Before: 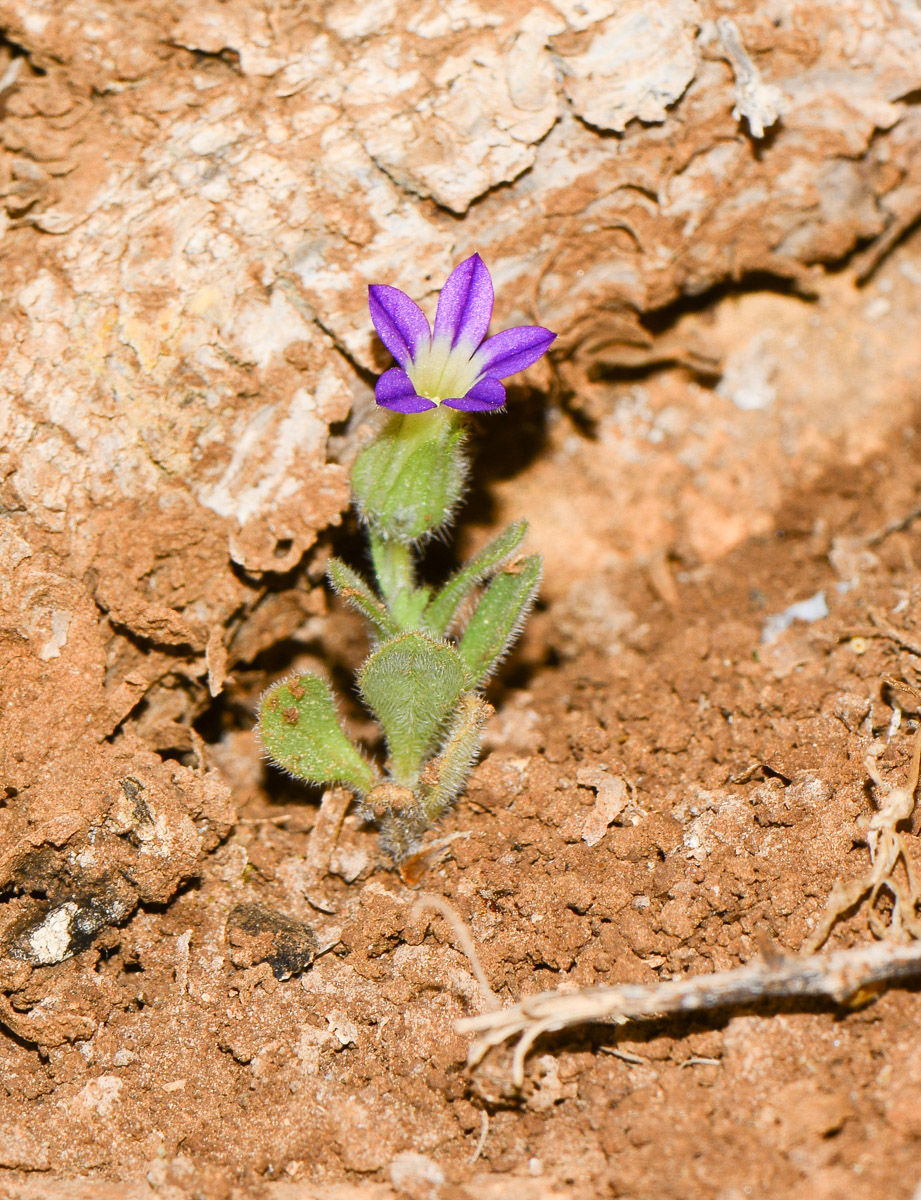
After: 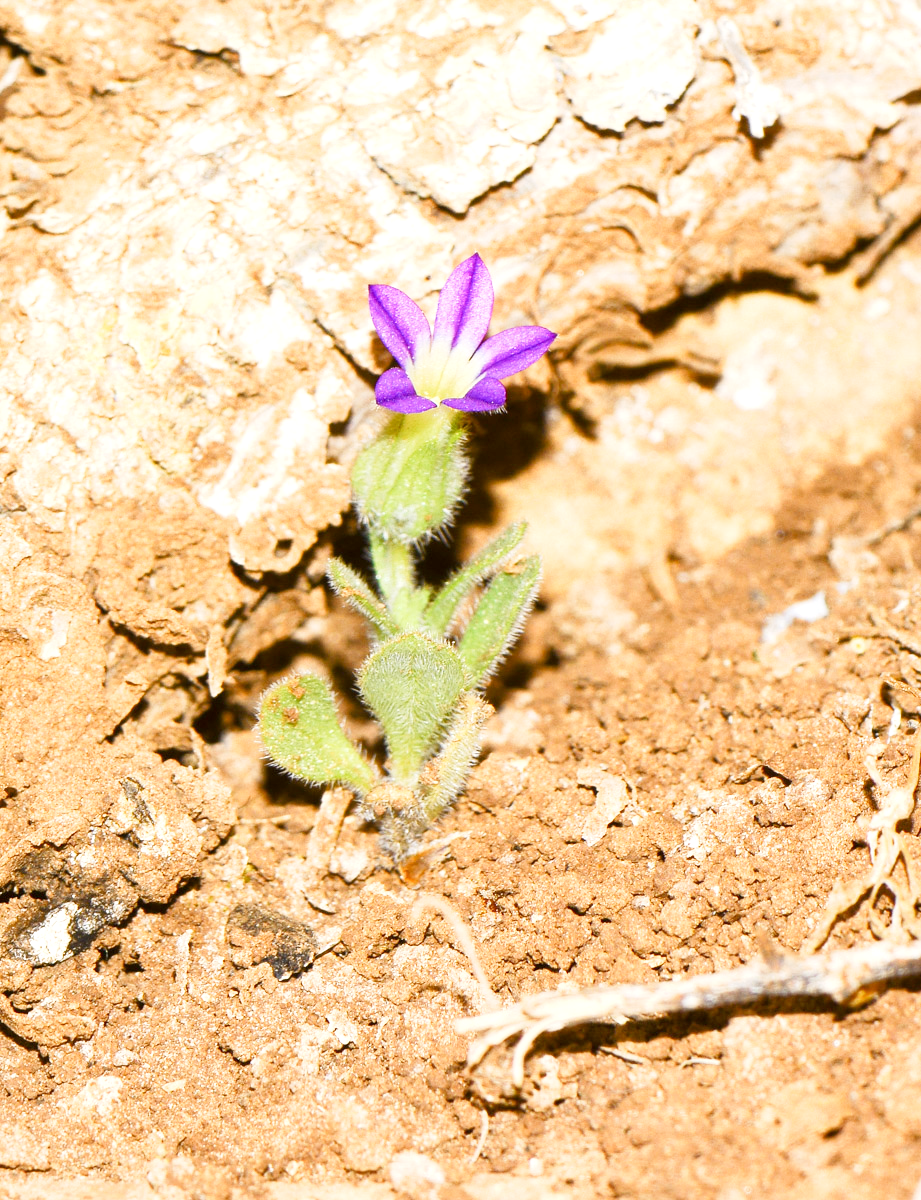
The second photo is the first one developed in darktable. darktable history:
exposure: black level correction 0.001, exposure 0.5 EV, compensate exposure bias true, compensate highlight preservation false
base curve: curves: ch0 [(0, 0) (0.204, 0.334) (0.55, 0.733) (1, 1)], preserve colors none
